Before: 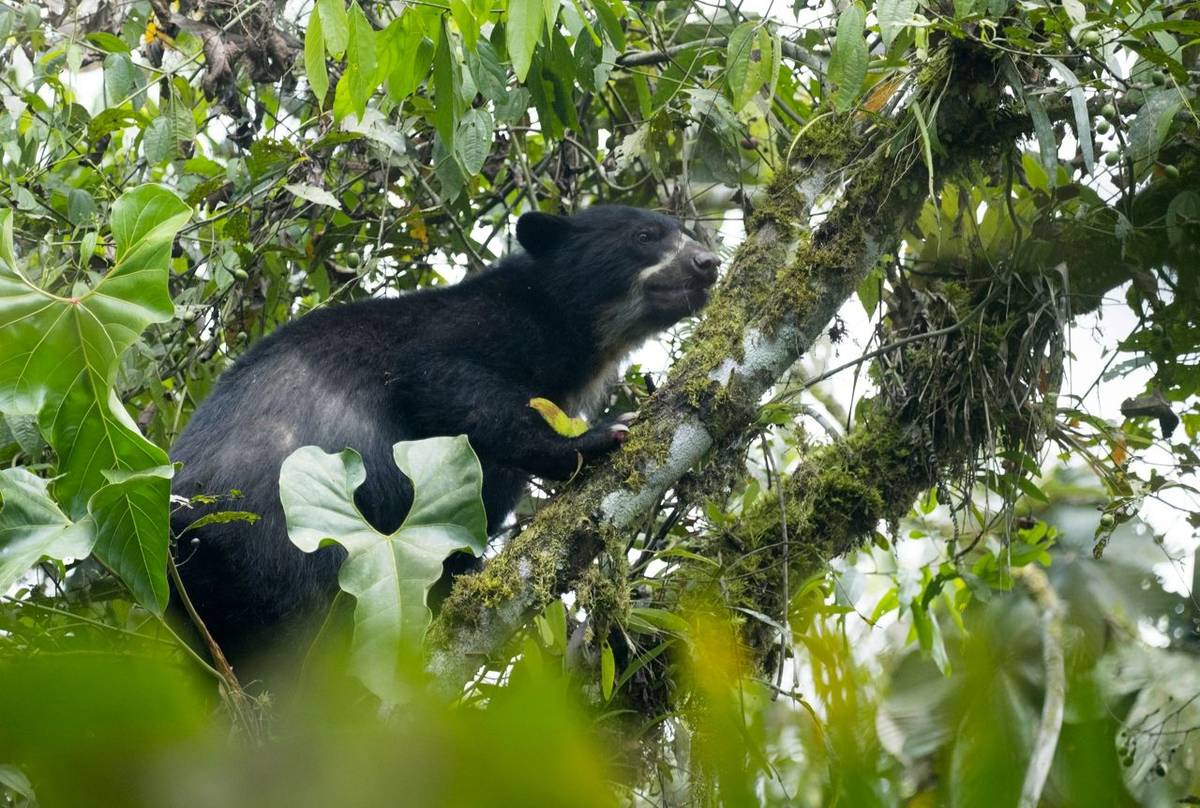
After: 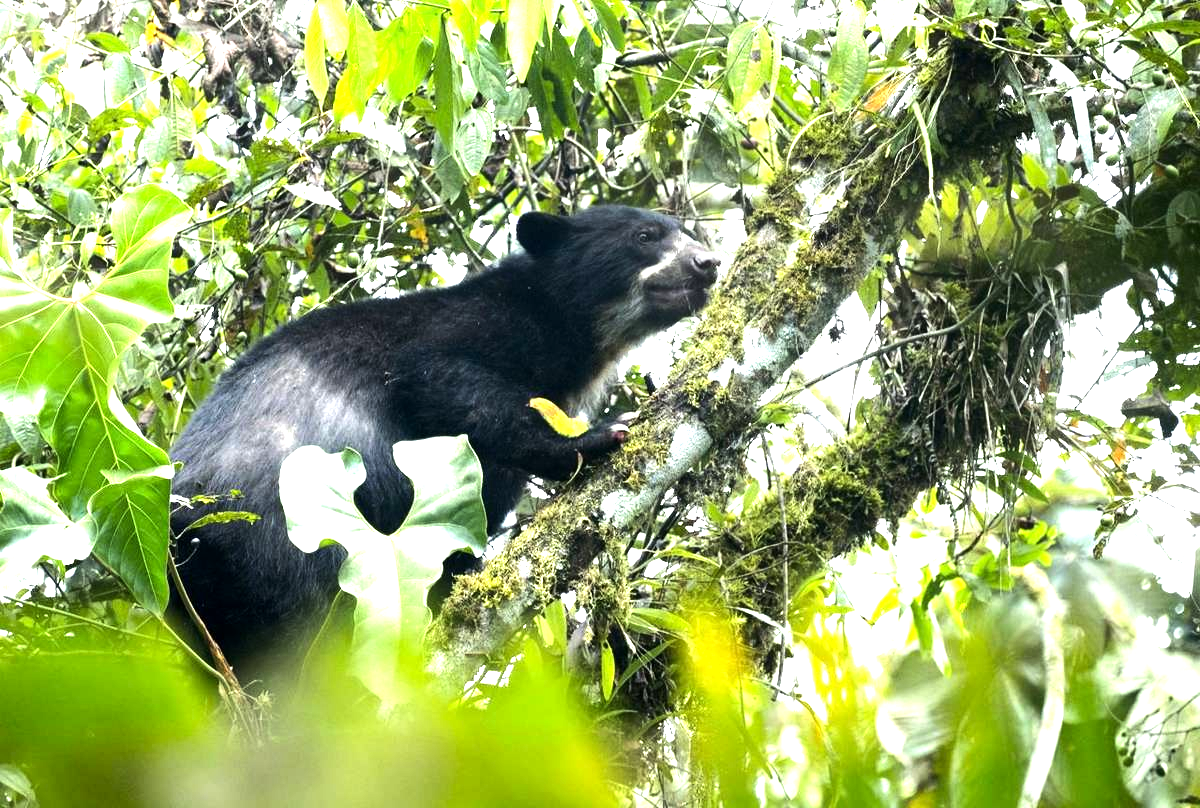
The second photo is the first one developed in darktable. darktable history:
exposure: black level correction 0.001, exposure 1.05 EV, compensate exposure bias true, compensate highlight preservation false
tone equalizer: -8 EV -0.75 EV, -7 EV -0.7 EV, -6 EV -0.6 EV, -5 EV -0.4 EV, -3 EV 0.4 EV, -2 EV 0.6 EV, -1 EV 0.7 EV, +0 EV 0.75 EV, edges refinement/feathering 500, mask exposure compensation -1.57 EV, preserve details no
